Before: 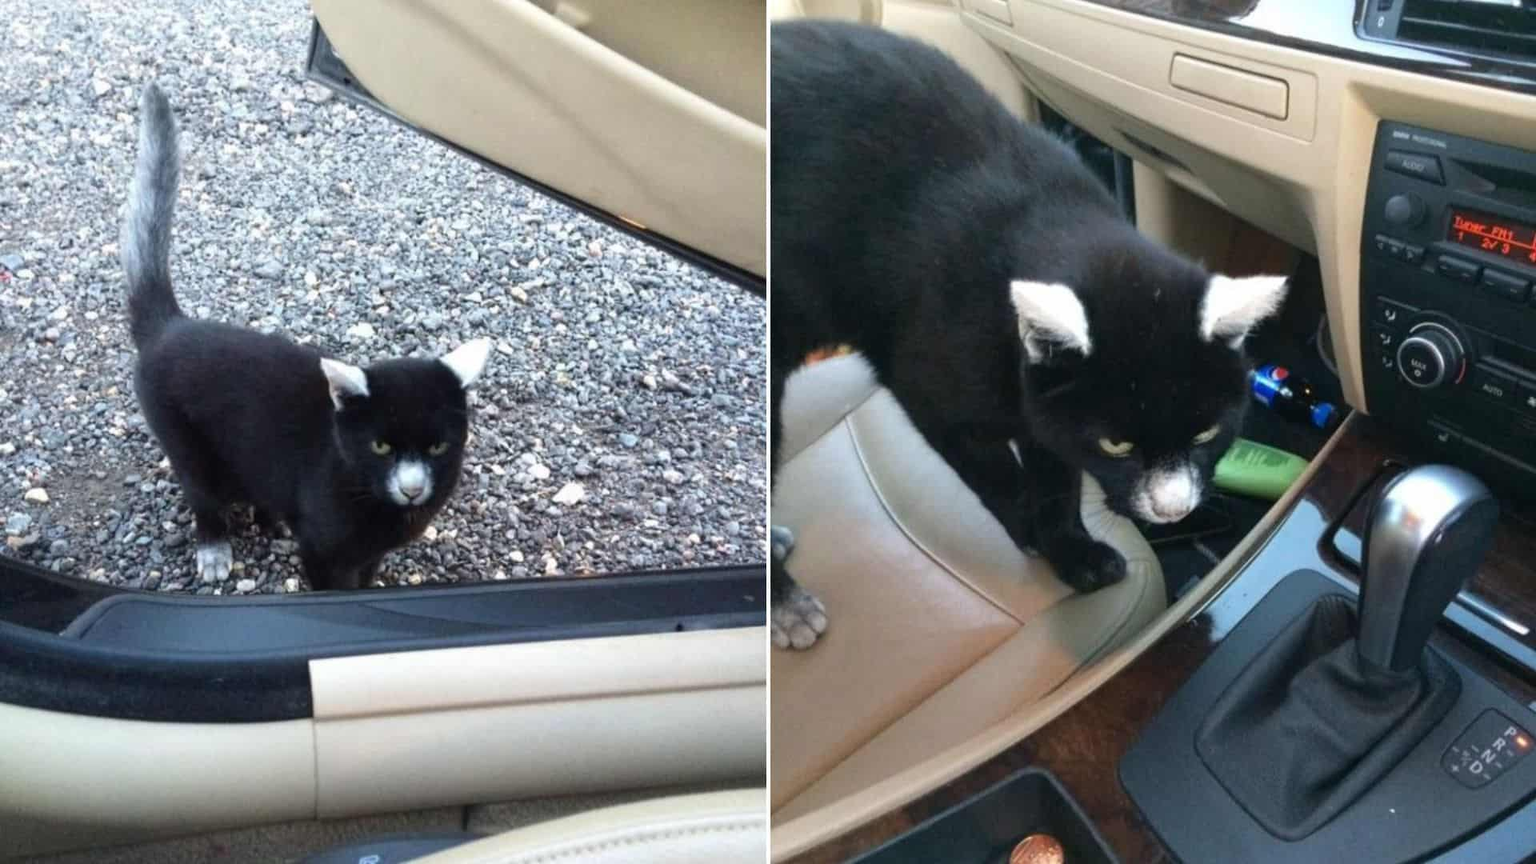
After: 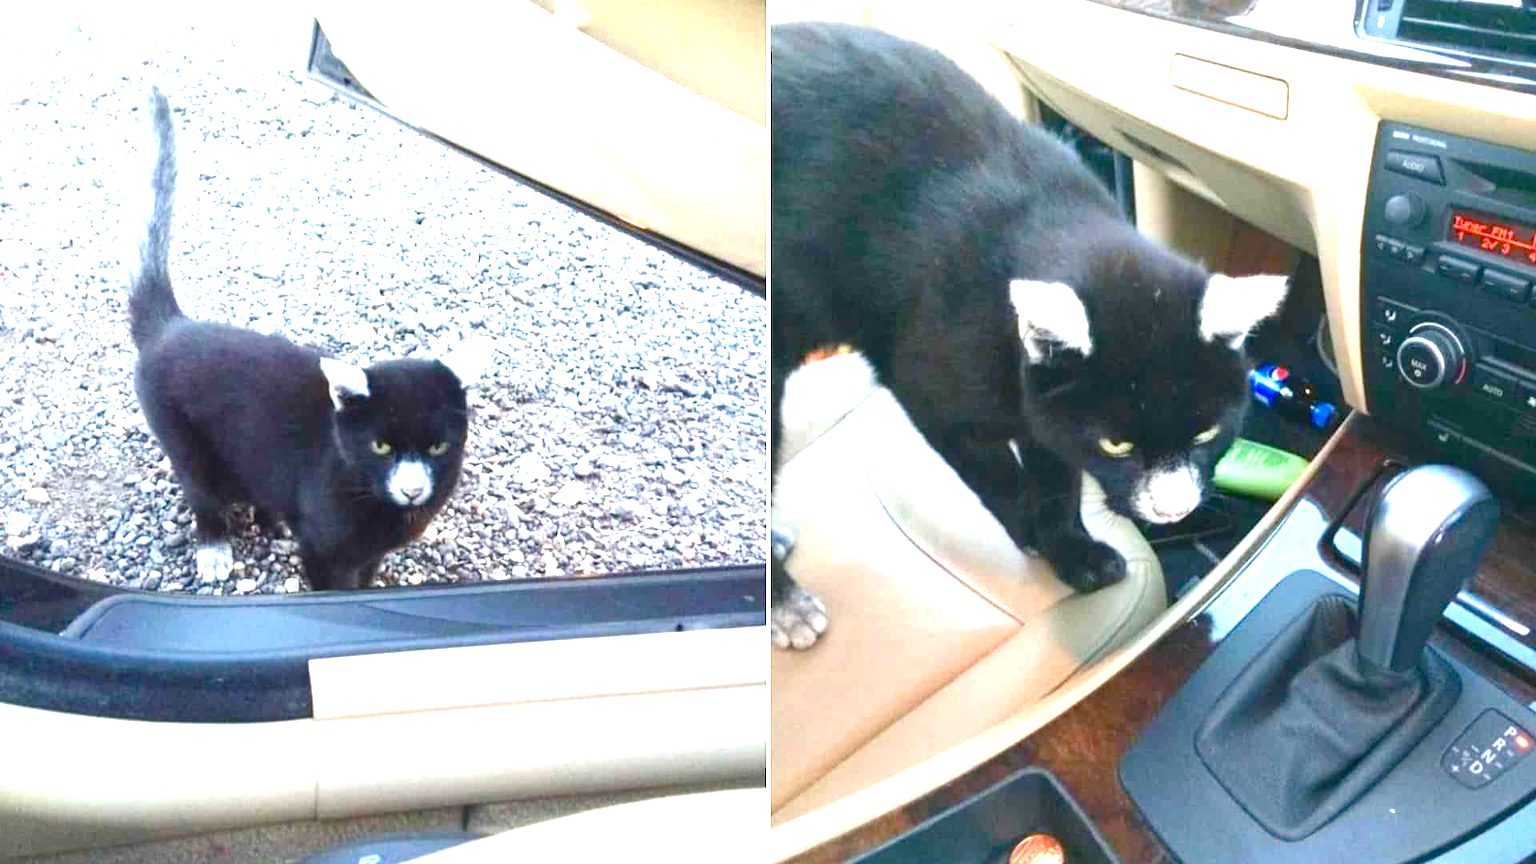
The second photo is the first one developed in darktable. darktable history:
color balance rgb: perceptual saturation grading › global saturation 35%, perceptual saturation grading › highlights -30%, perceptual saturation grading › shadows 35%, perceptual brilliance grading › global brilliance 3%, perceptual brilliance grading › highlights -3%, perceptual brilliance grading › shadows 3%
exposure: black level correction 0, exposure 1.75 EV, compensate exposure bias true, compensate highlight preservation false
